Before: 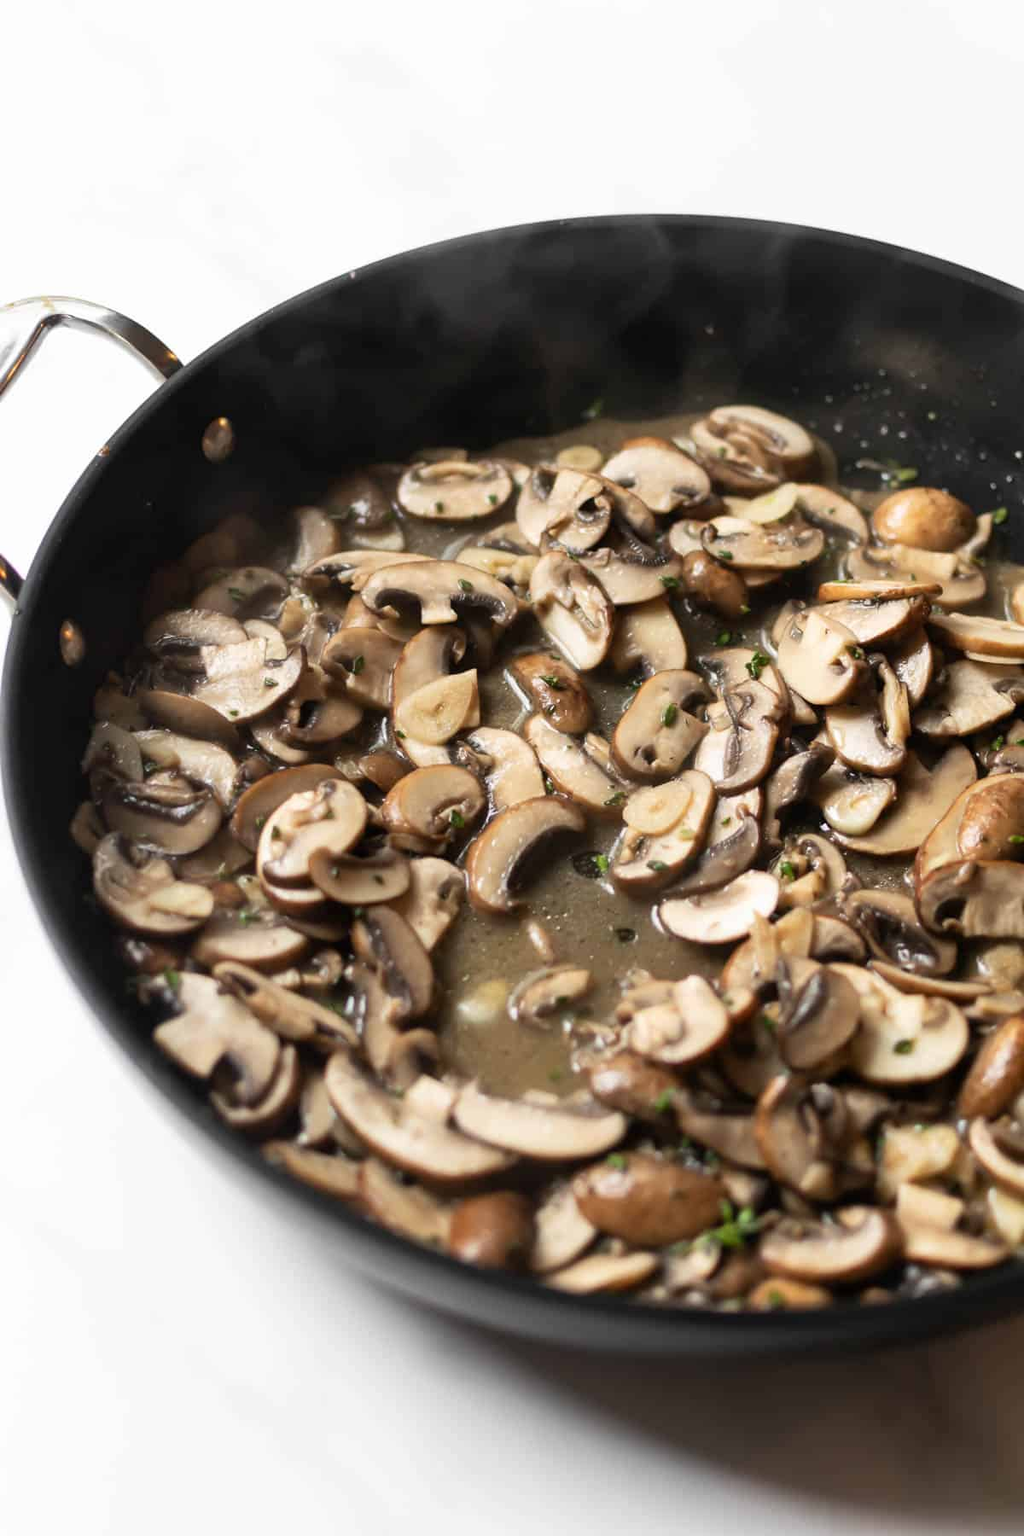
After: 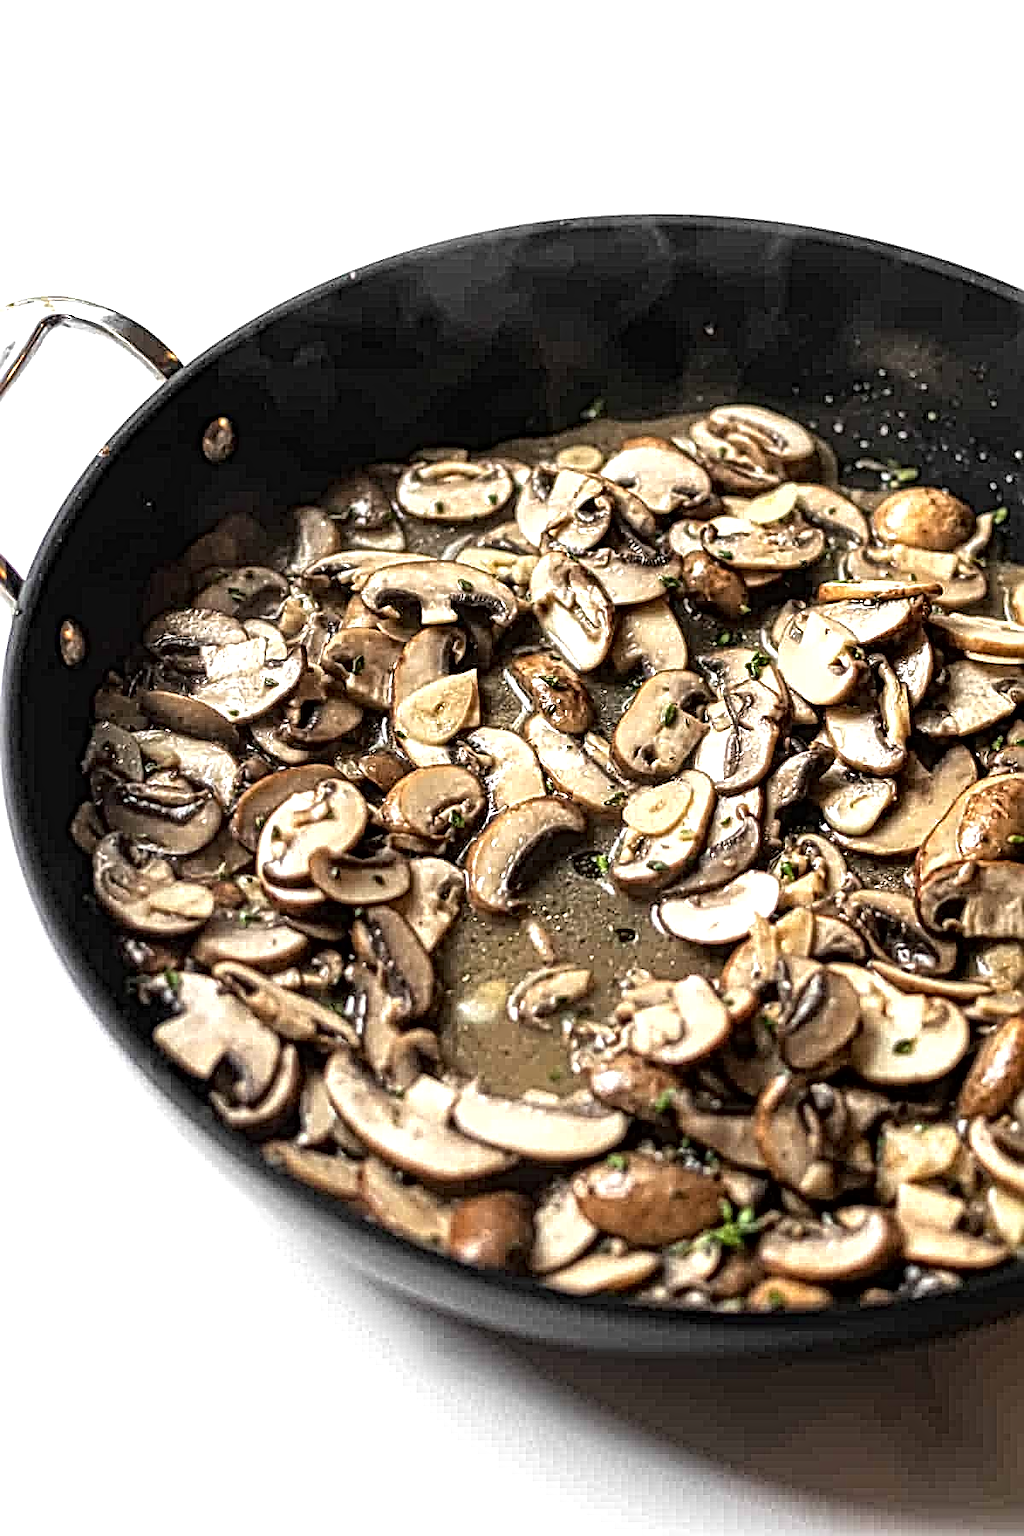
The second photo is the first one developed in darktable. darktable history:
tone equalizer: -8 EV -0.43 EV, -7 EV -0.396 EV, -6 EV -0.344 EV, -5 EV -0.223 EV, -3 EV 0.212 EV, -2 EV 0.321 EV, -1 EV 0.386 EV, +0 EV 0.43 EV
local contrast: mode bilateral grid, contrast 19, coarseness 4, detail 299%, midtone range 0.2
sharpen: radius 2.701, amount 0.667
